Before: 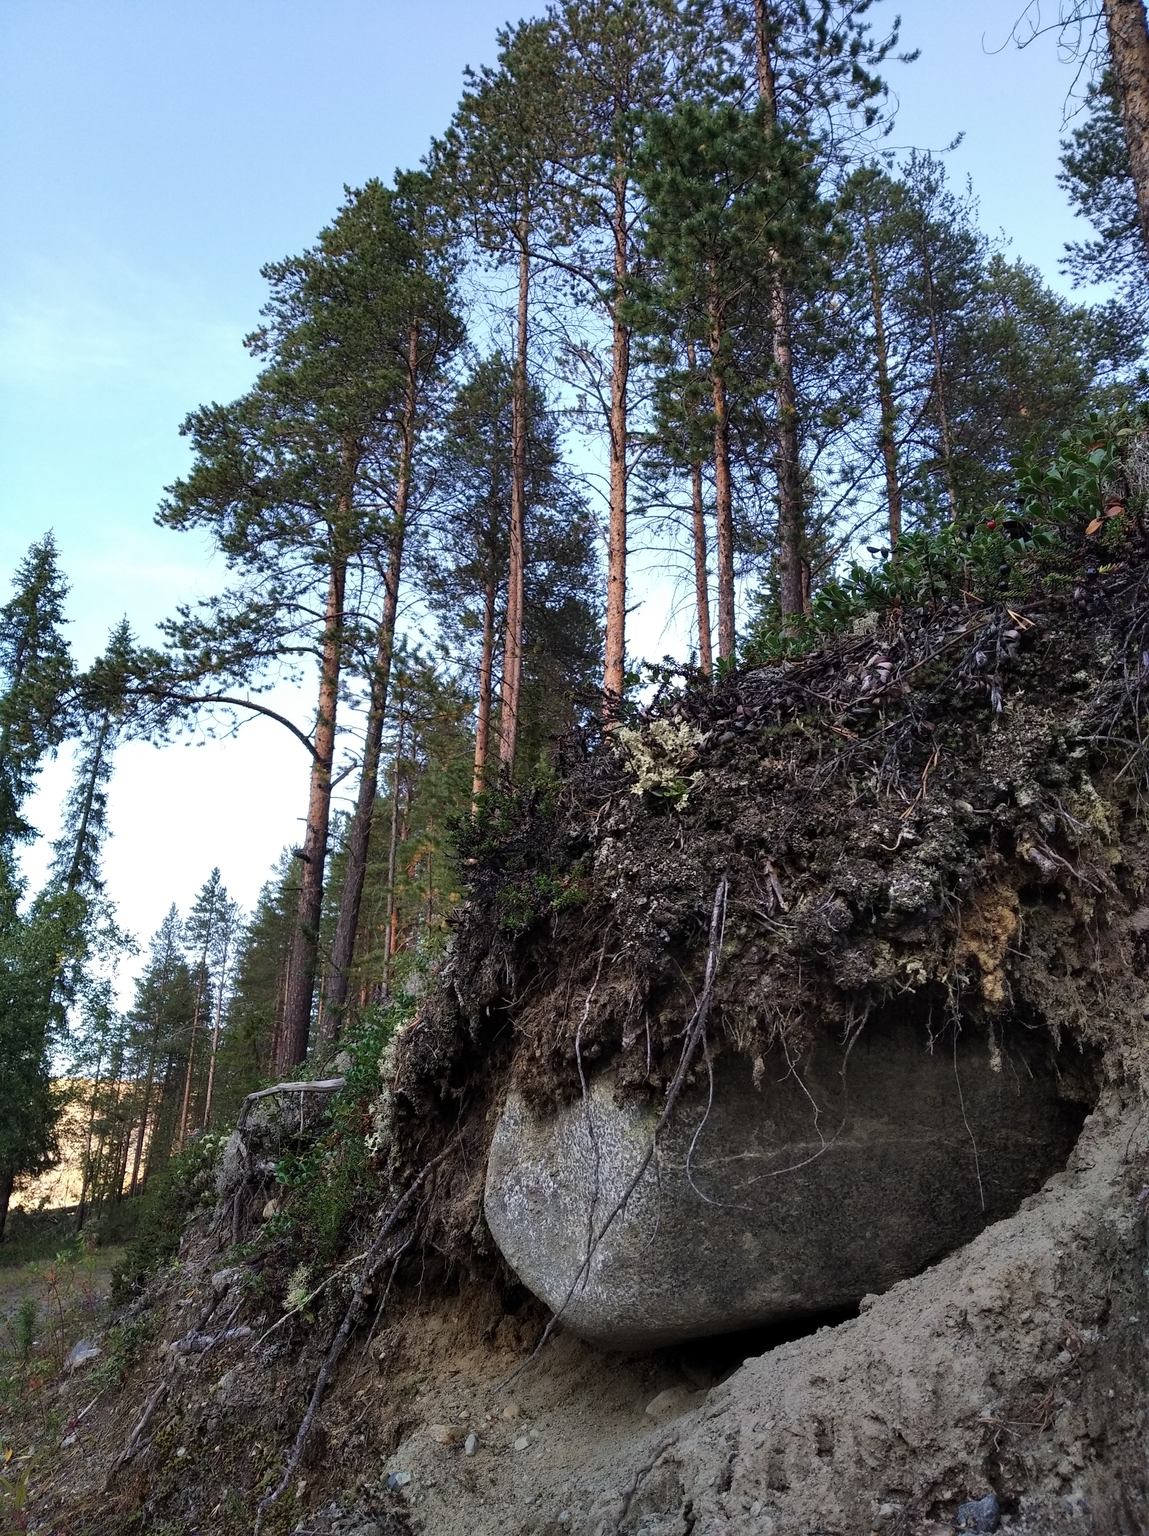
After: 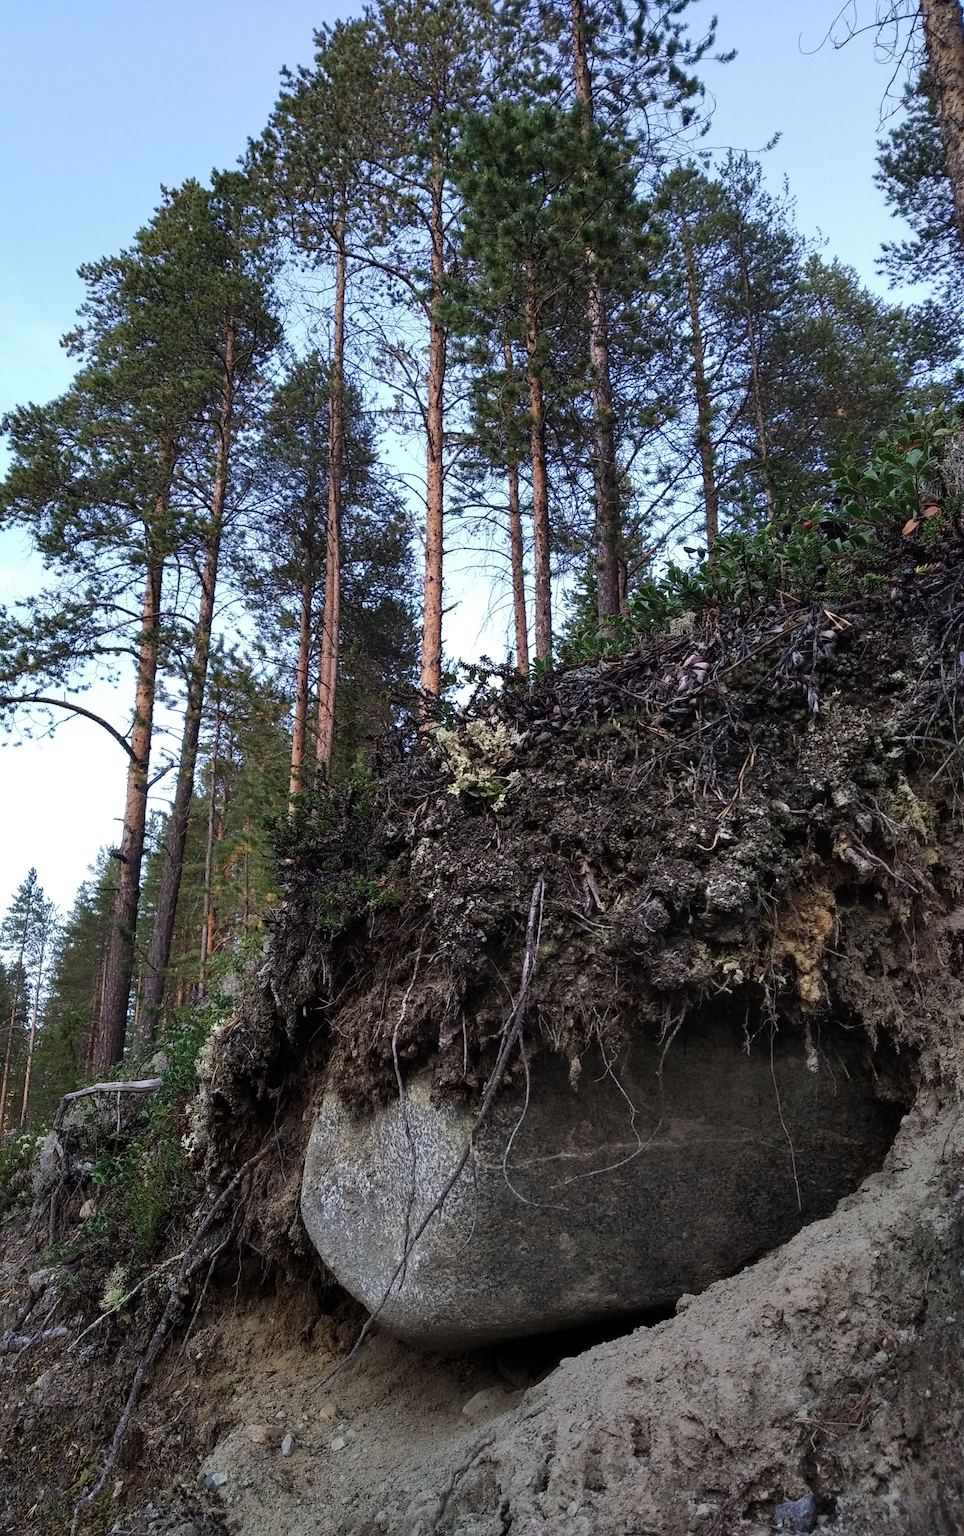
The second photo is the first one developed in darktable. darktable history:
crop: left 15.971%
